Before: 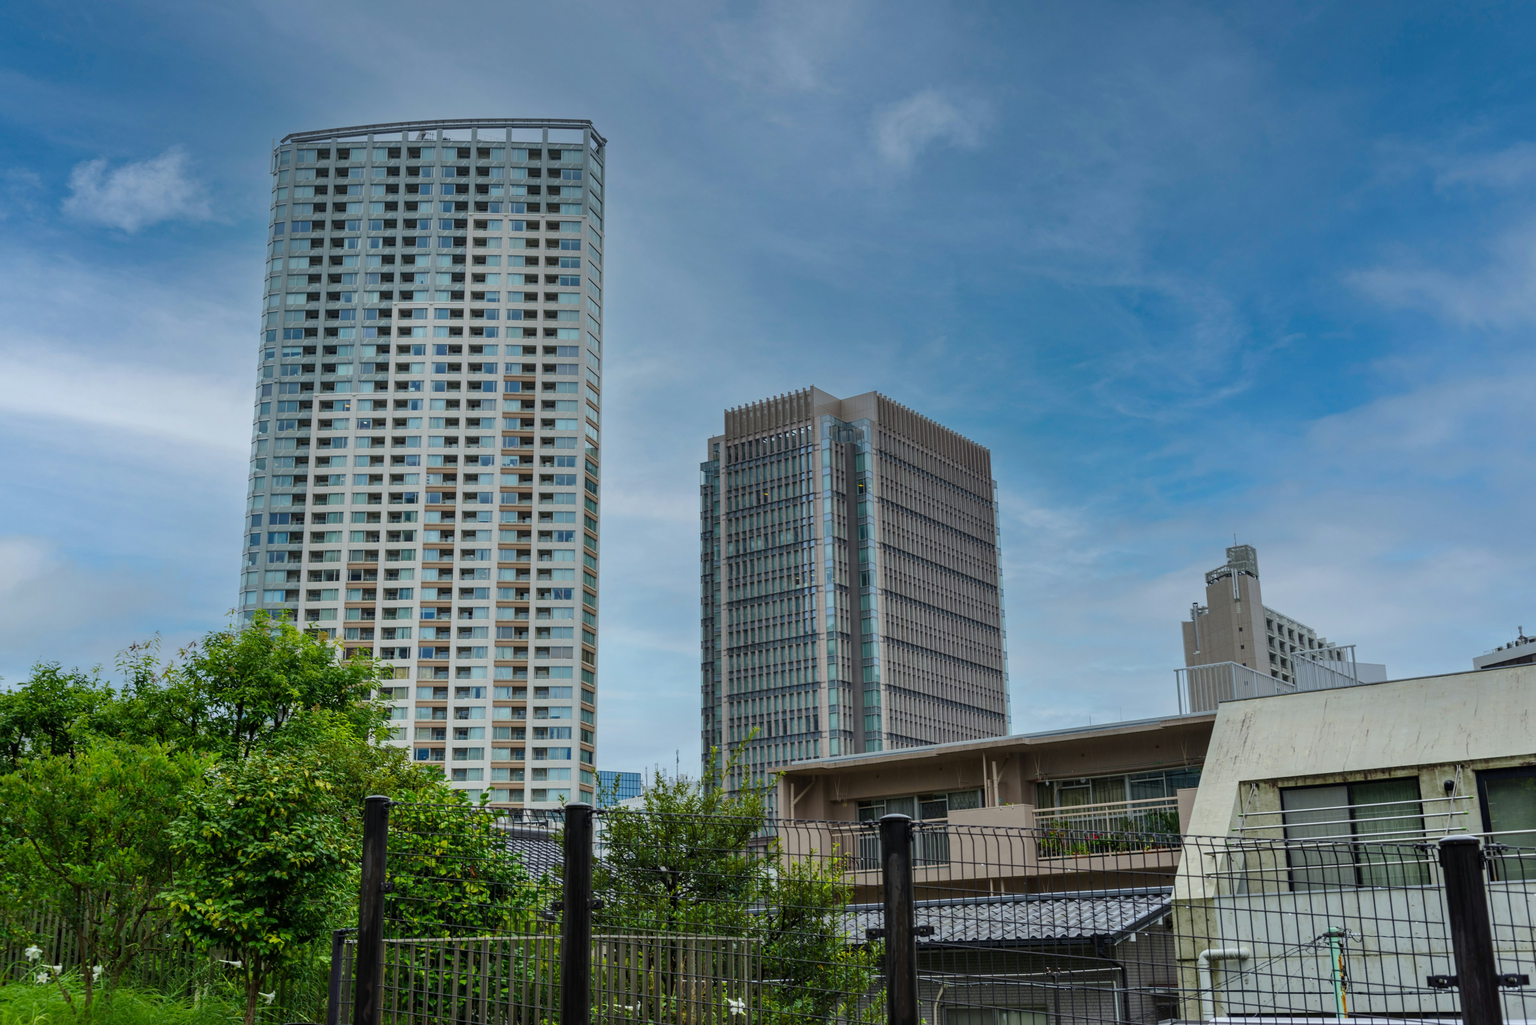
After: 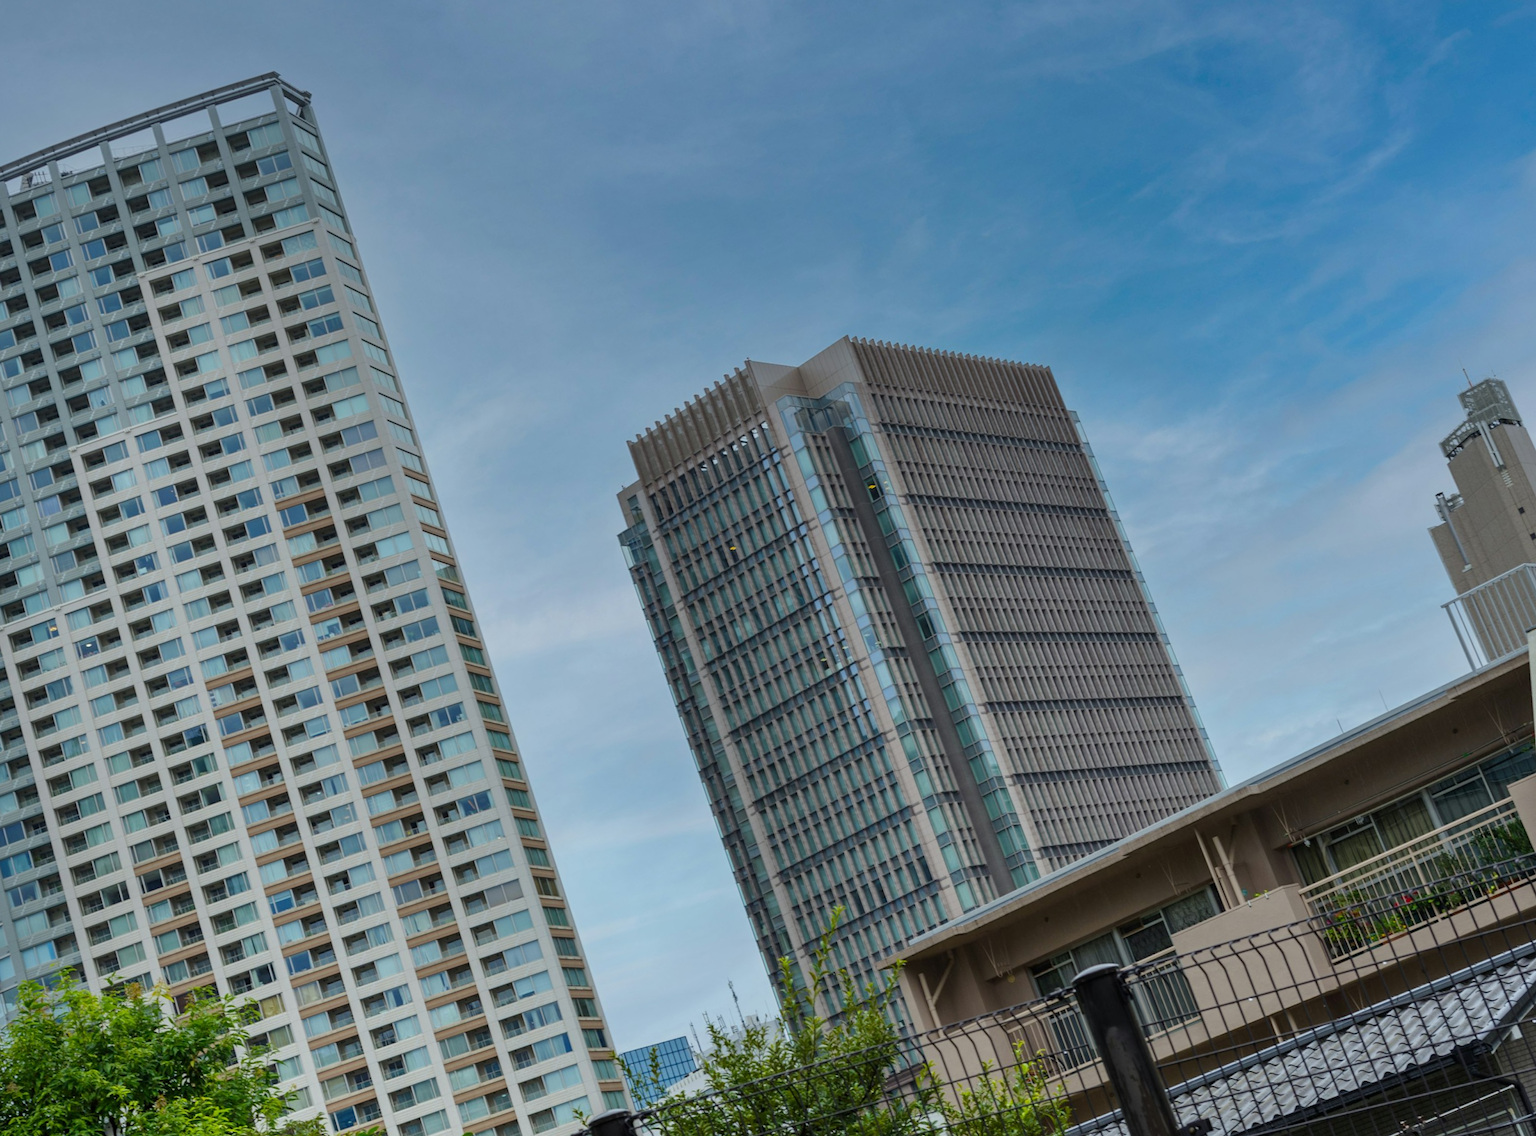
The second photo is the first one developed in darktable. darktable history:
crop and rotate: angle 18.66°, left 6.783%, right 4.026%, bottom 1.083%
